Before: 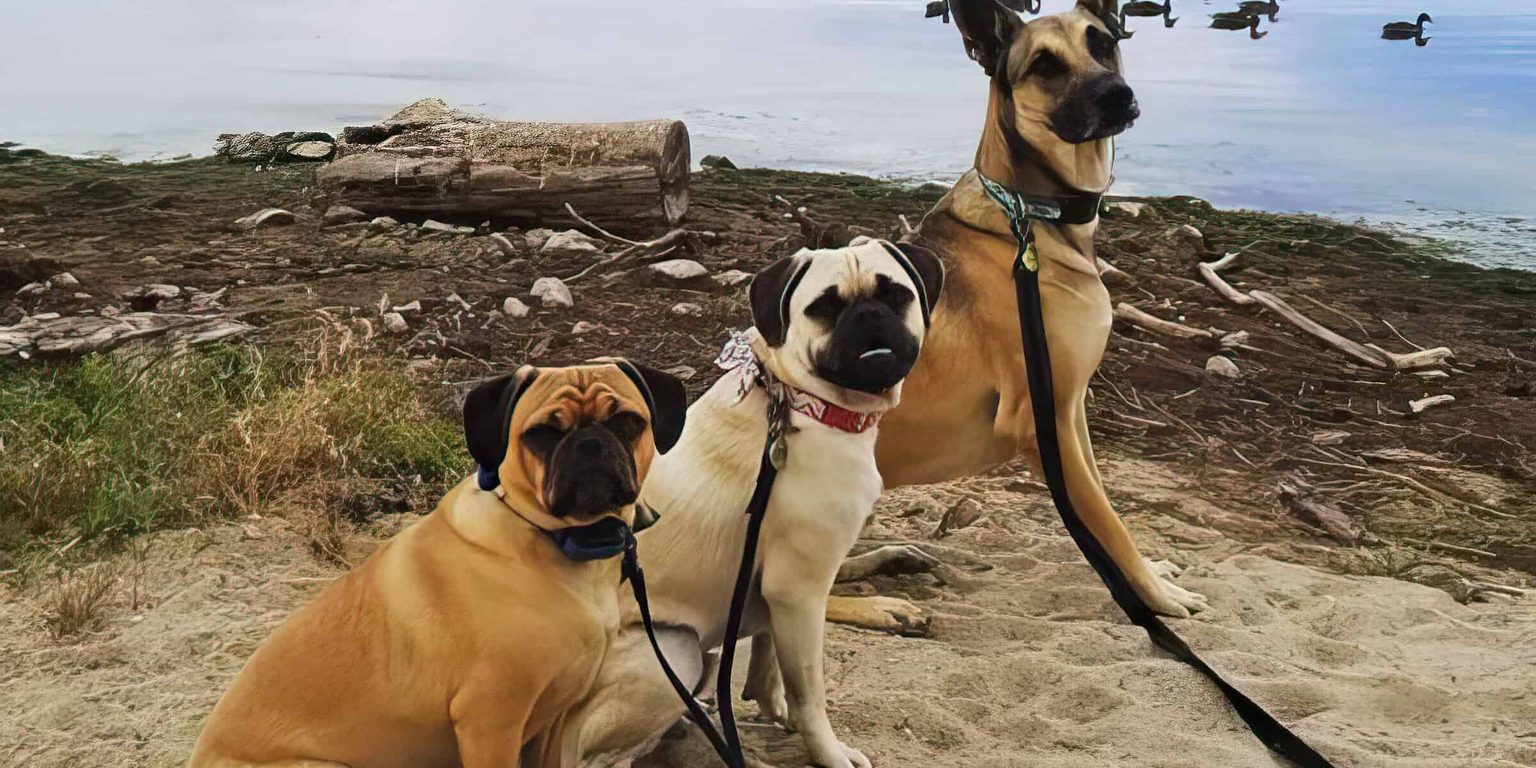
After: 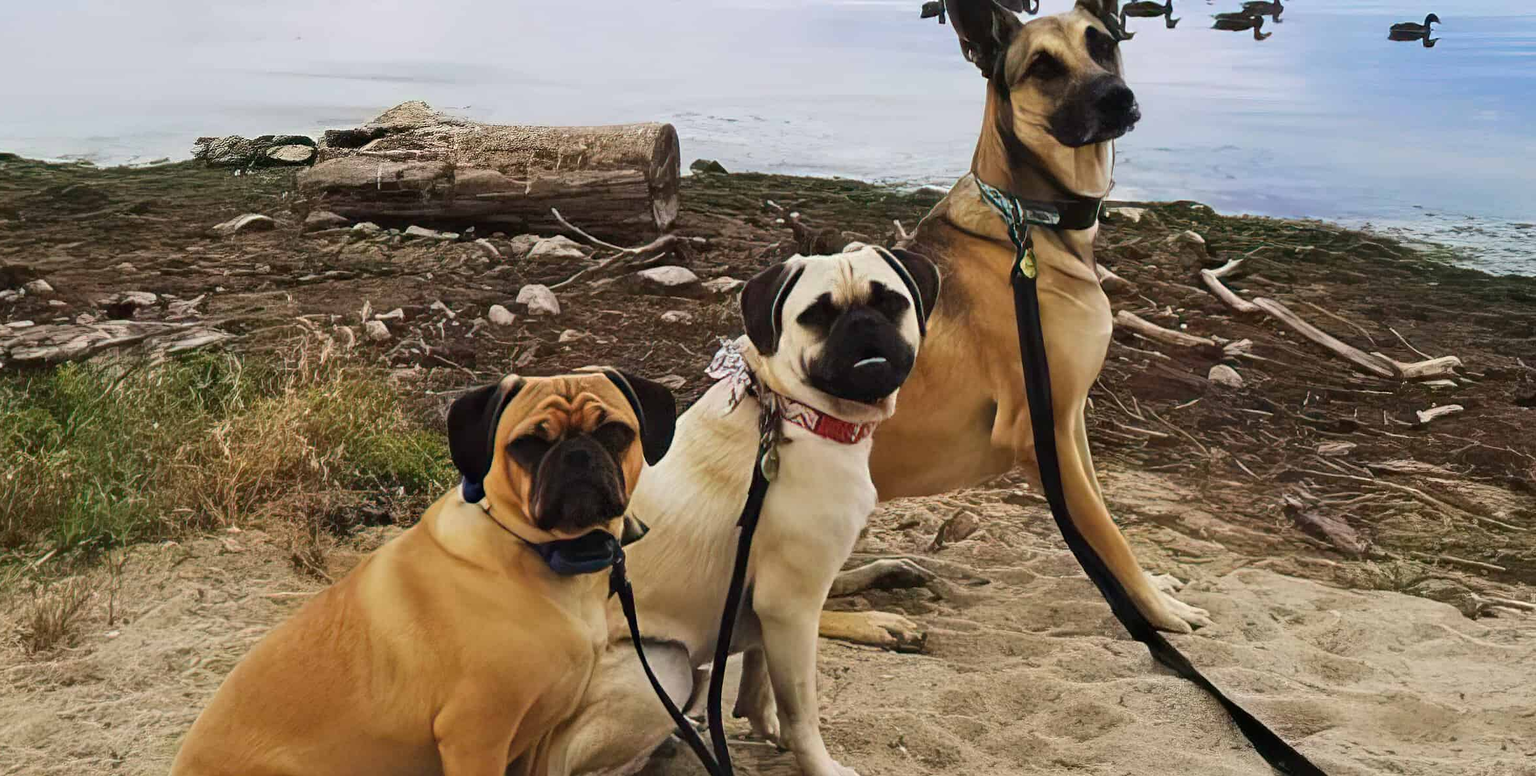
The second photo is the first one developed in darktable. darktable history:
crop and rotate: left 1.774%, right 0.633%, bottom 1.28%
